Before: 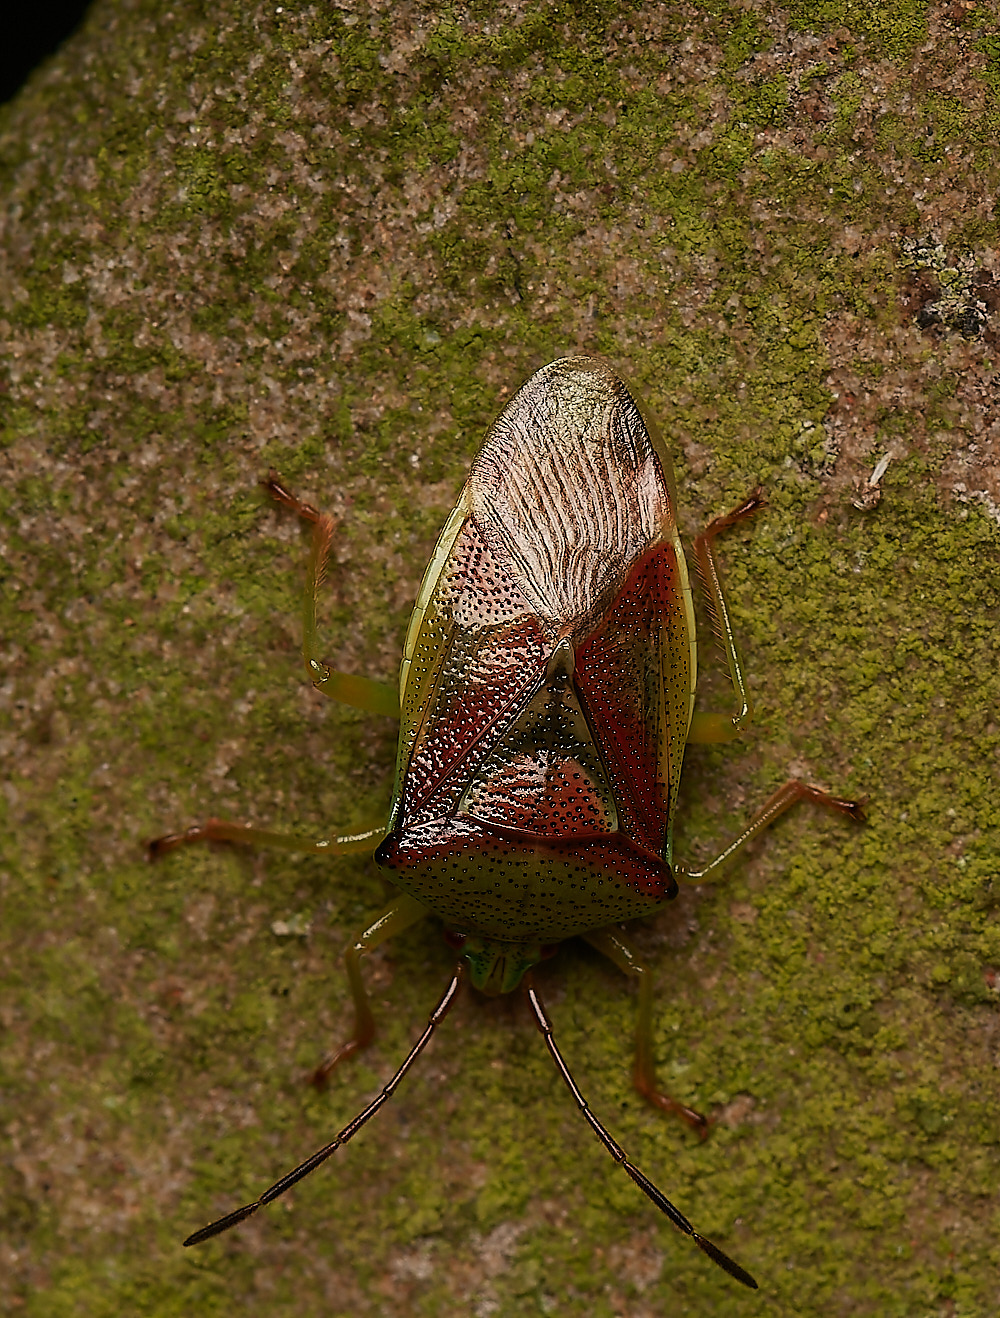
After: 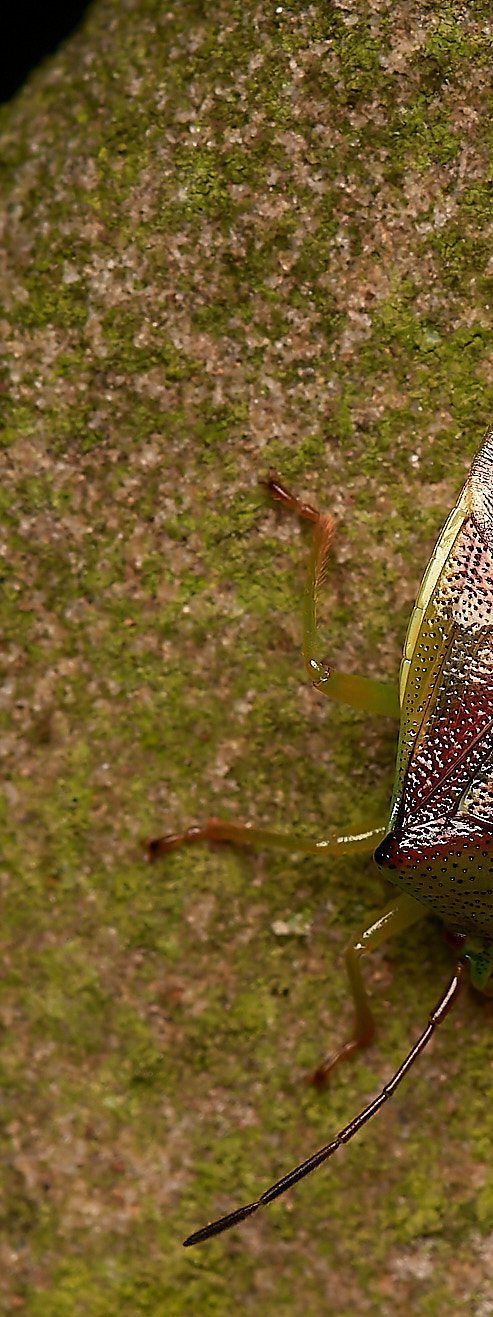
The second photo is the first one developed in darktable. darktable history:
exposure: black level correction 0.001, exposure 0.498 EV, compensate highlight preservation false
crop and rotate: left 0.007%, right 50.648%
